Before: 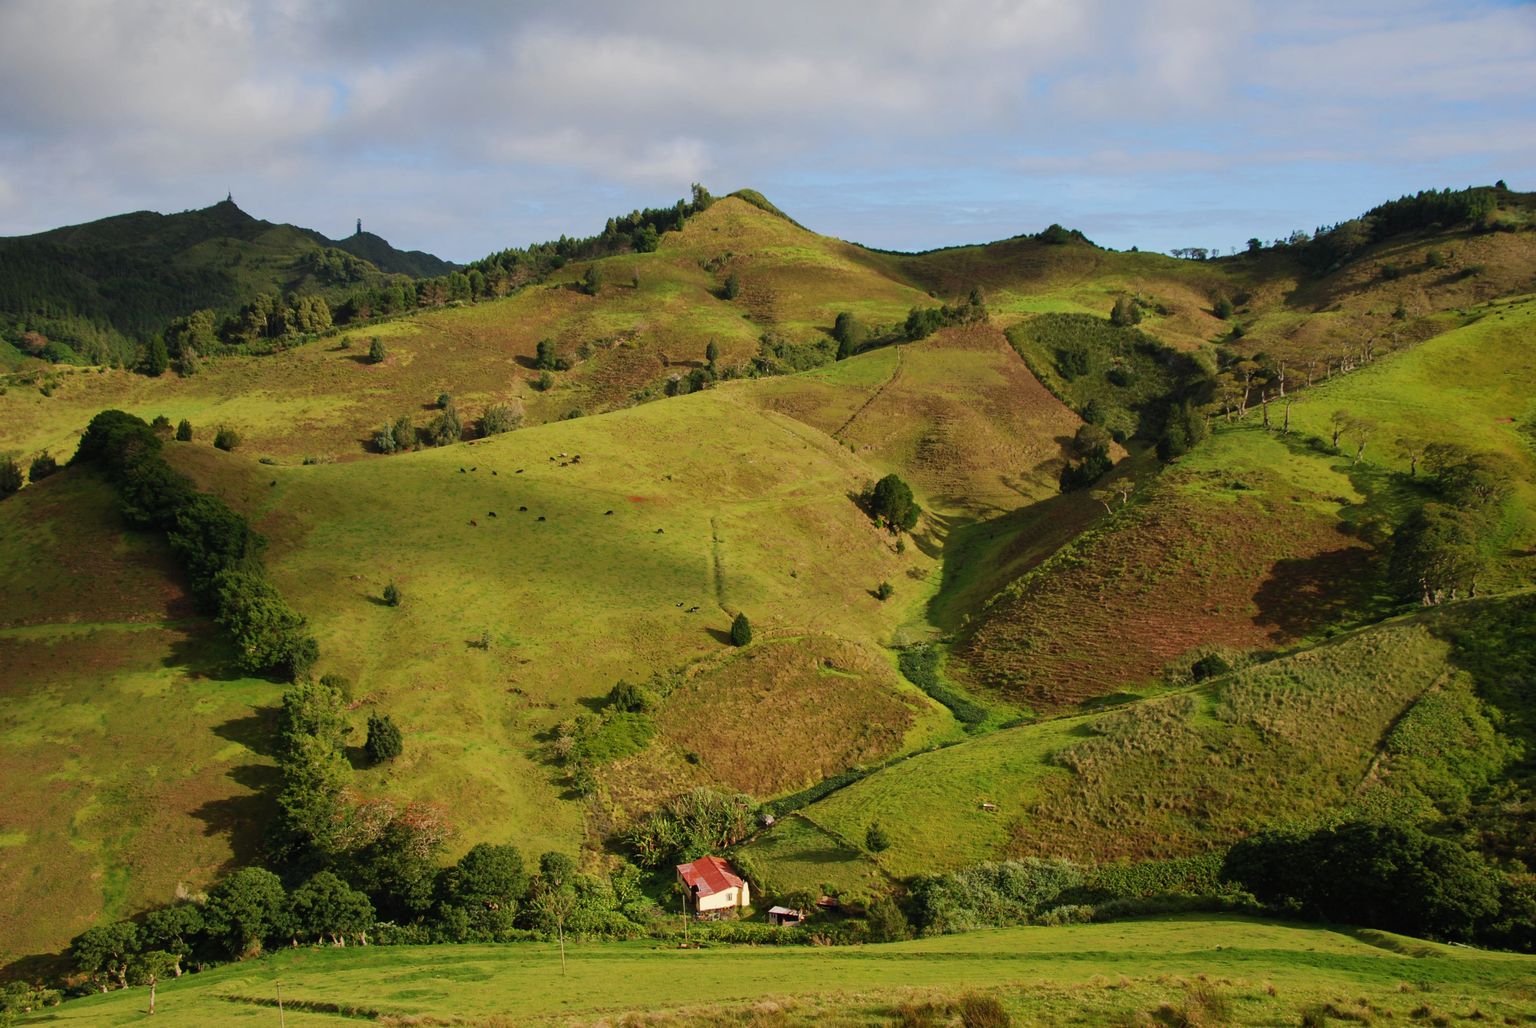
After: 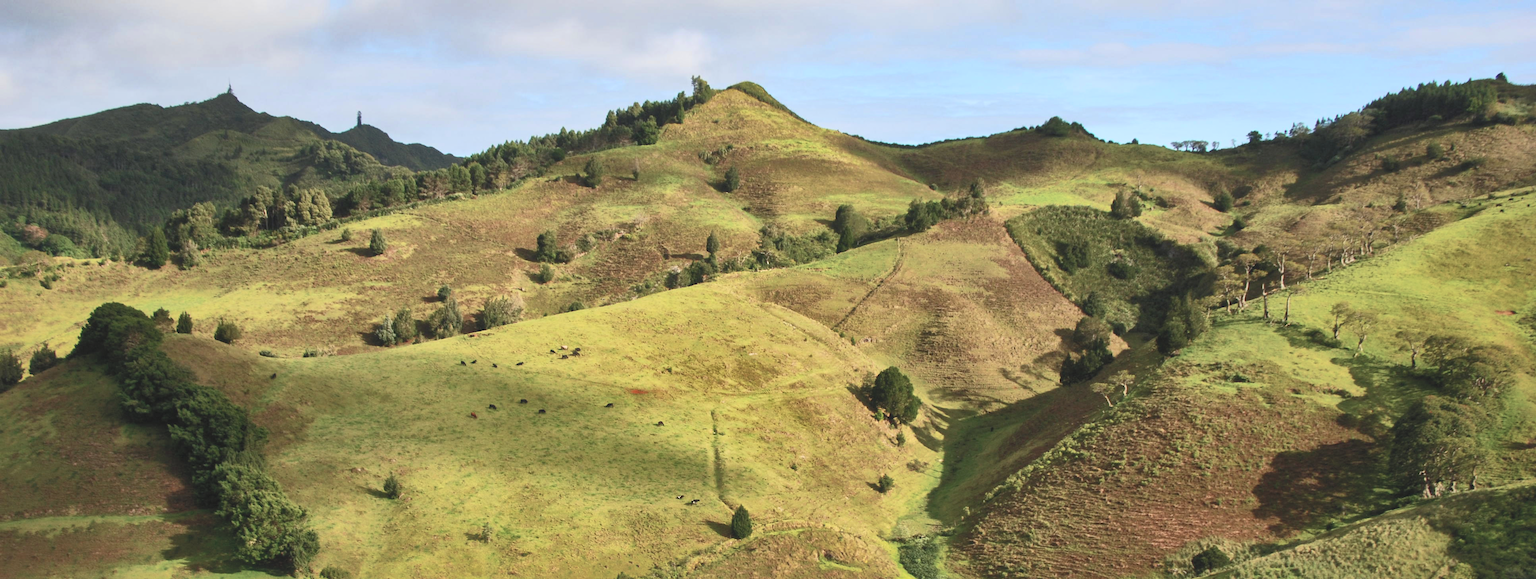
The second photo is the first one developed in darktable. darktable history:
crop and rotate: top 10.525%, bottom 33.117%
shadows and highlights: highlights -59.91
contrast brightness saturation: contrast 0.447, brightness 0.56, saturation -0.186
